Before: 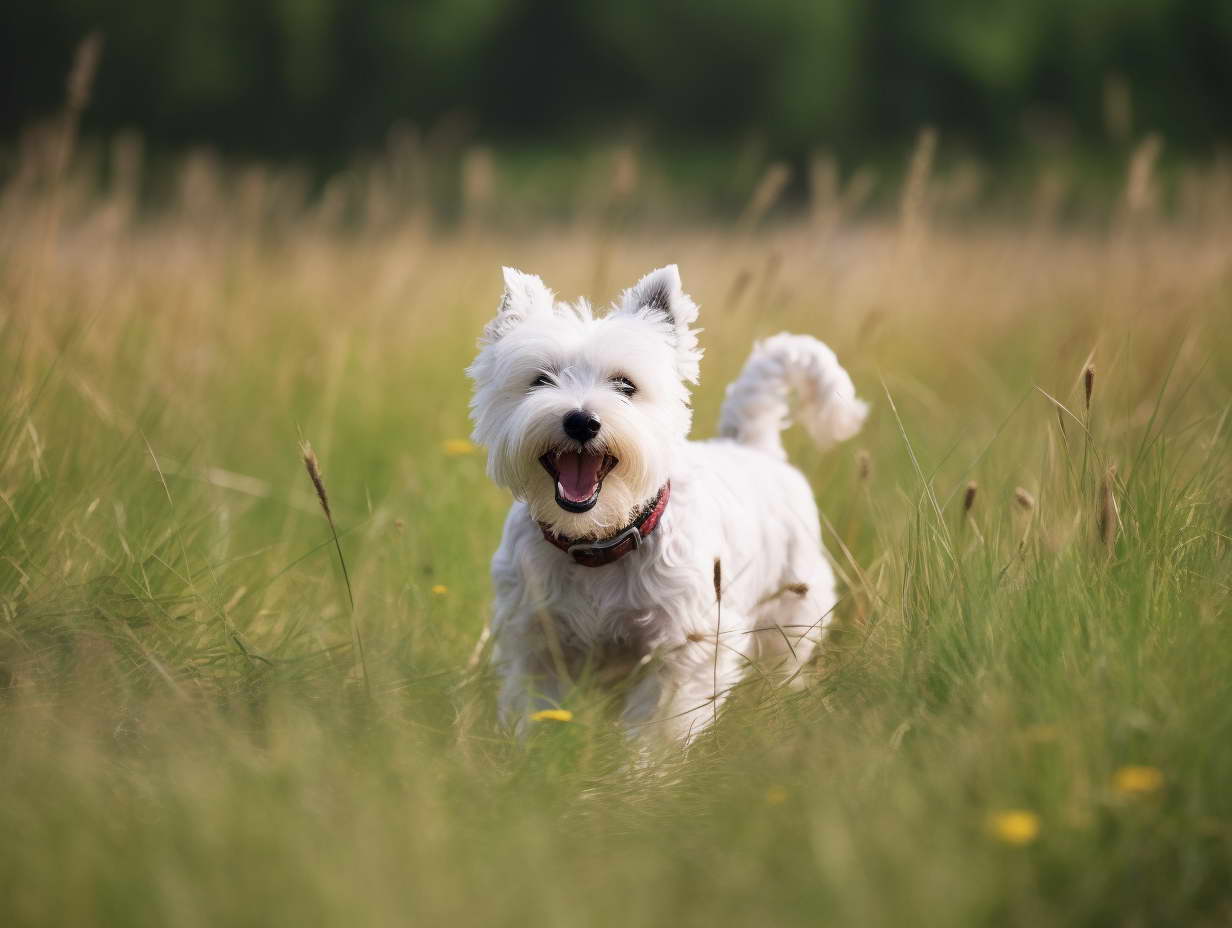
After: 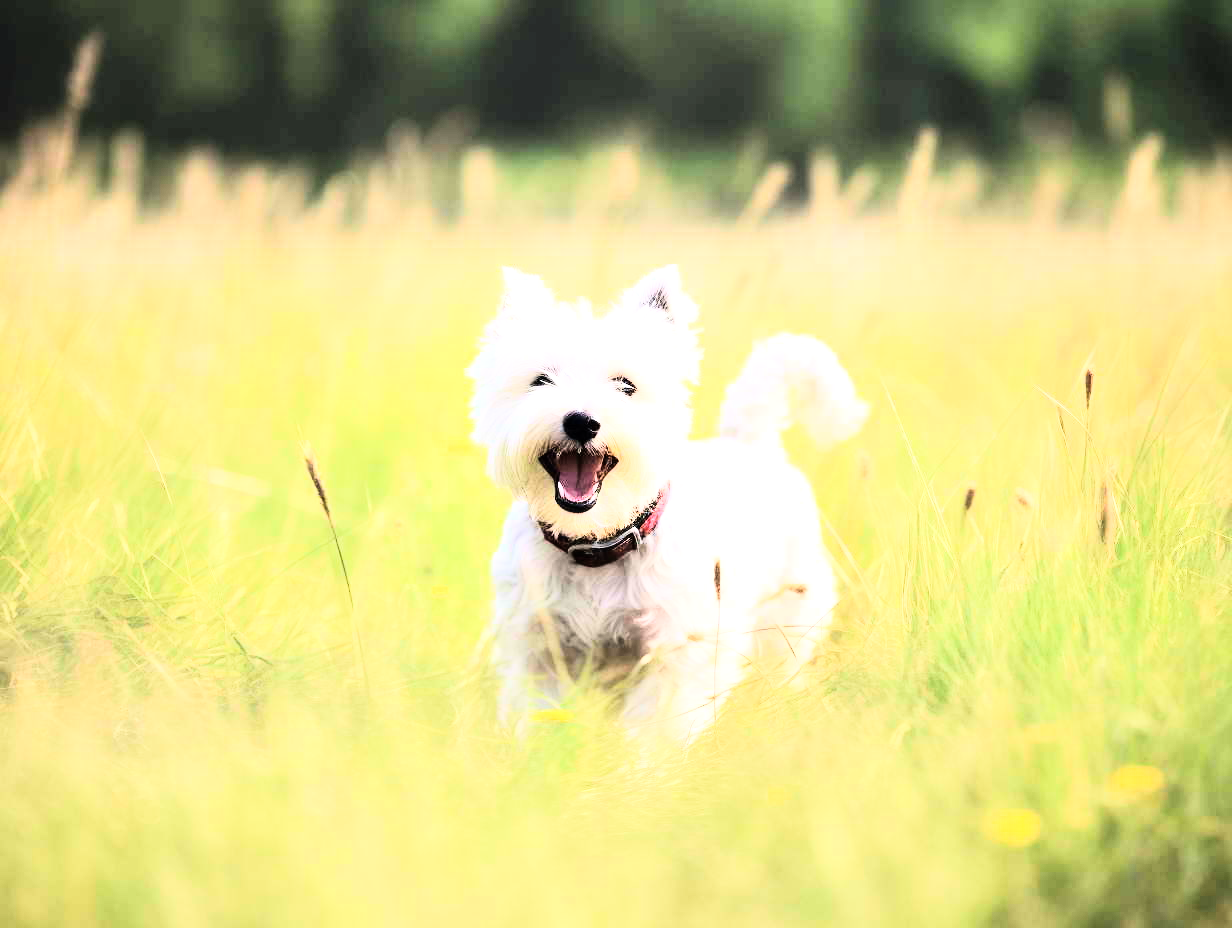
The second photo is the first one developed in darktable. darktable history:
rgb curve: curves: ch0 [(0, 0) (0.21, 0.15) (0.24, 0.21) (0.5, 0.75) (0.75, 0.96) (0.89, 0.99) (1, 1)]; ch1 [(0, 0.02) (0.21, 0.13) (0.25, 0.2) (0.5, 0.67) (0.75, 0.9) (0.89, 0.97) (1, 1)]; ch2 [(0, 0.02) (0.21, 0.13) (0.25, 0.2) (0.5, 0.67) (0.75, 0.9) (0.89, 0.97) (1, 1)], compensate middle gray true
exposure: black level correction 0, exposure 1.125 EV, compensate exposure bias true, compensate highlight preservation false
